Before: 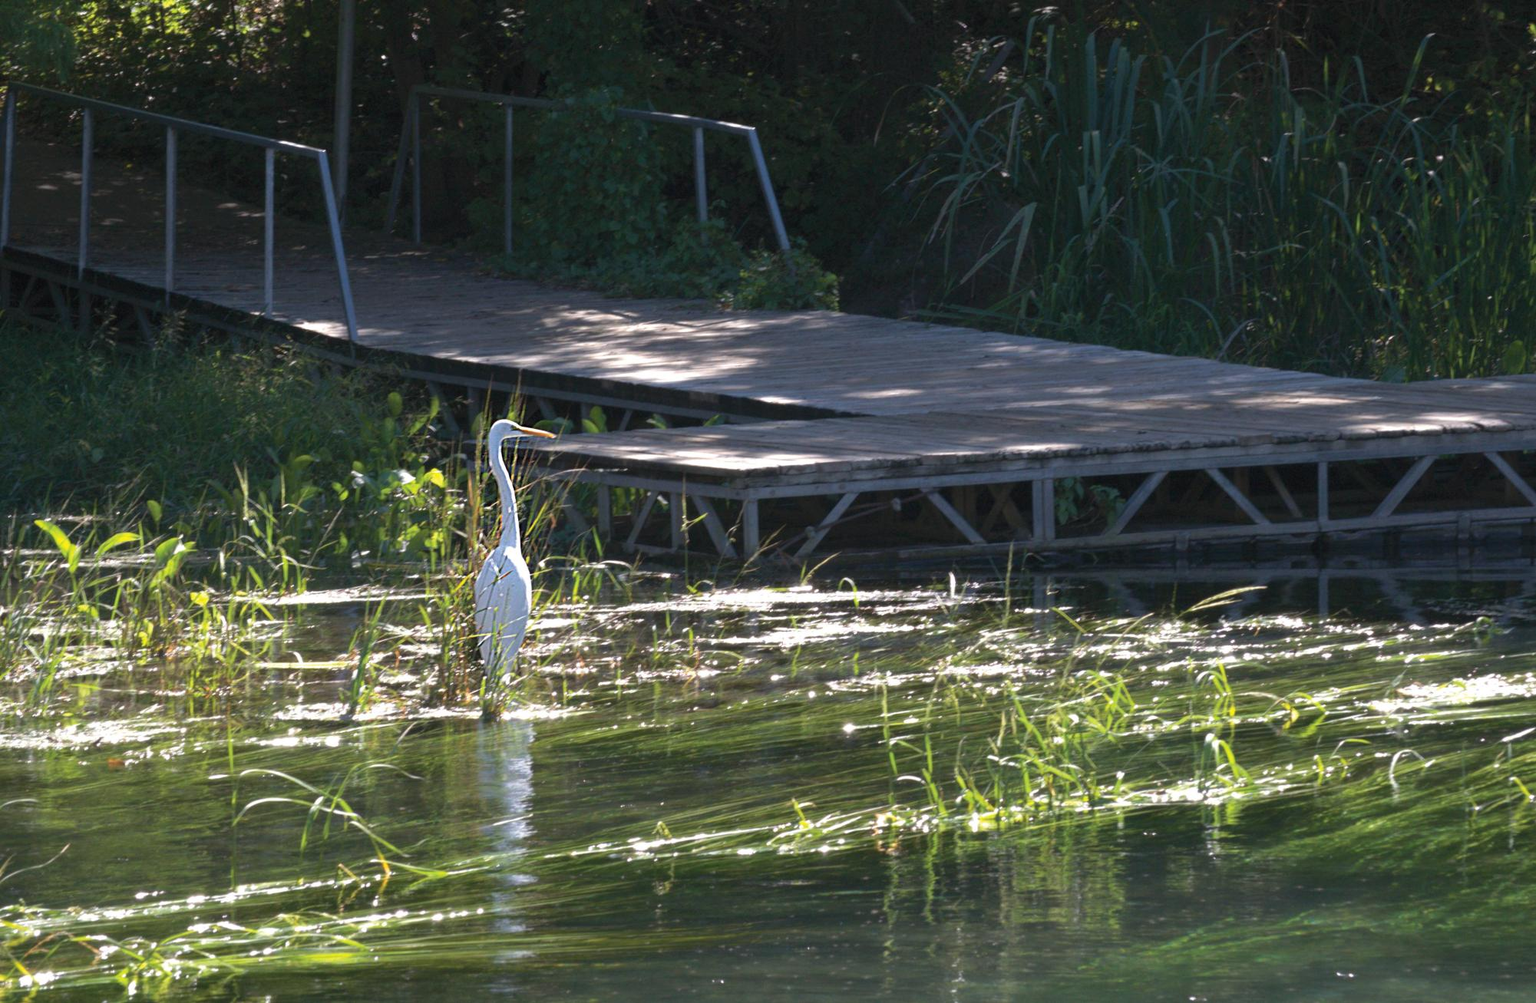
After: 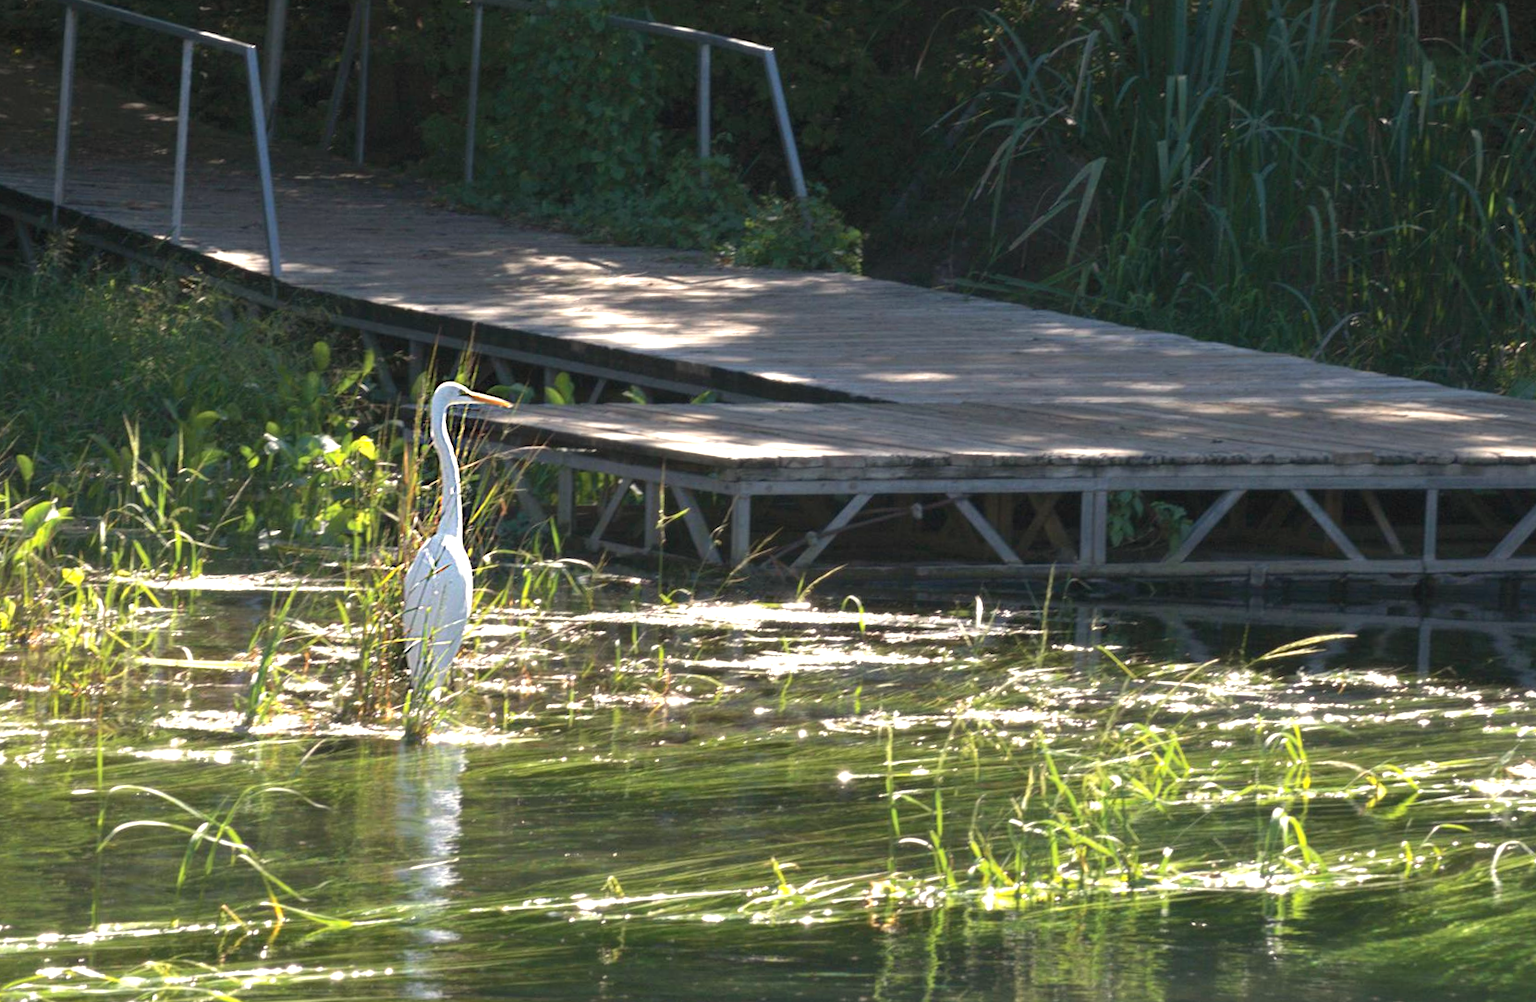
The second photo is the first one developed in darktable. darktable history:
exposure: exposure 0.485 EV, compensate highlight preservation false
white balance: red 1.029, blue 0.92
crop and rotate: angle -3.27°, left 5.211%, top 5.211%, right 4.607%, bottom 4.607%
